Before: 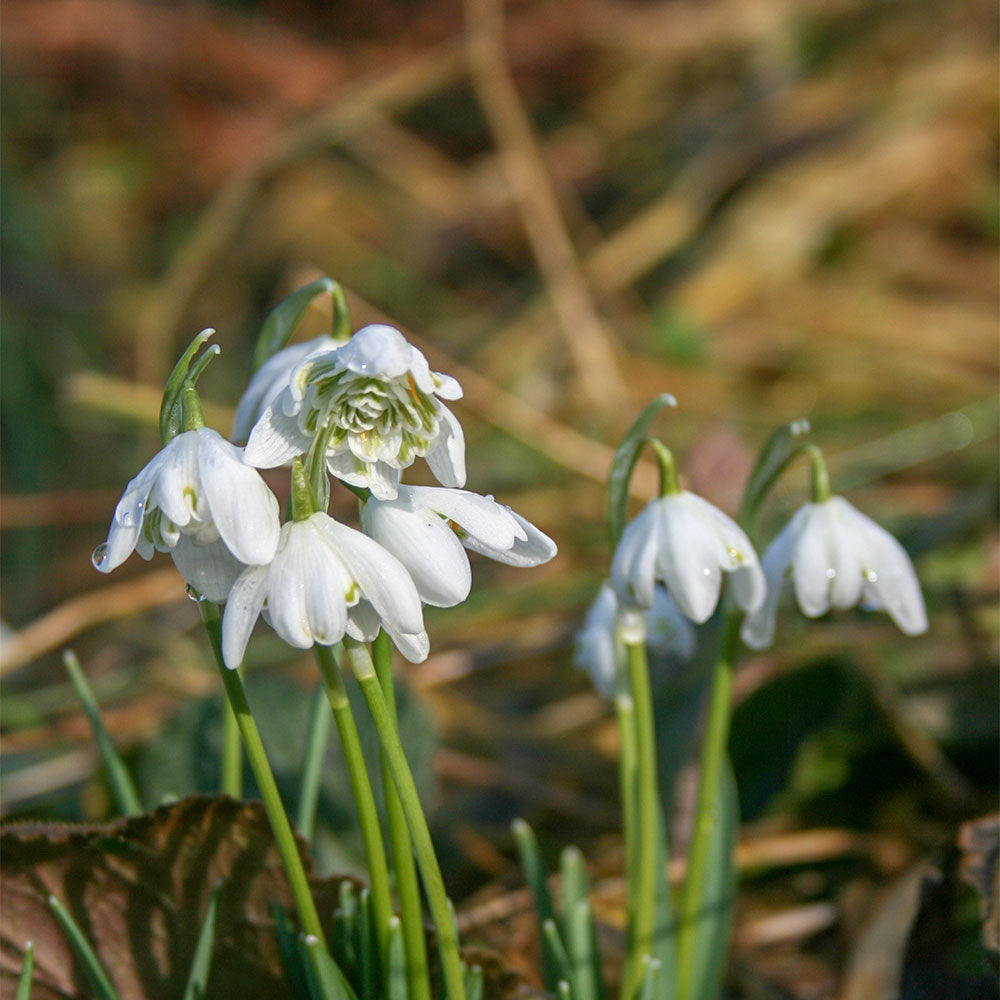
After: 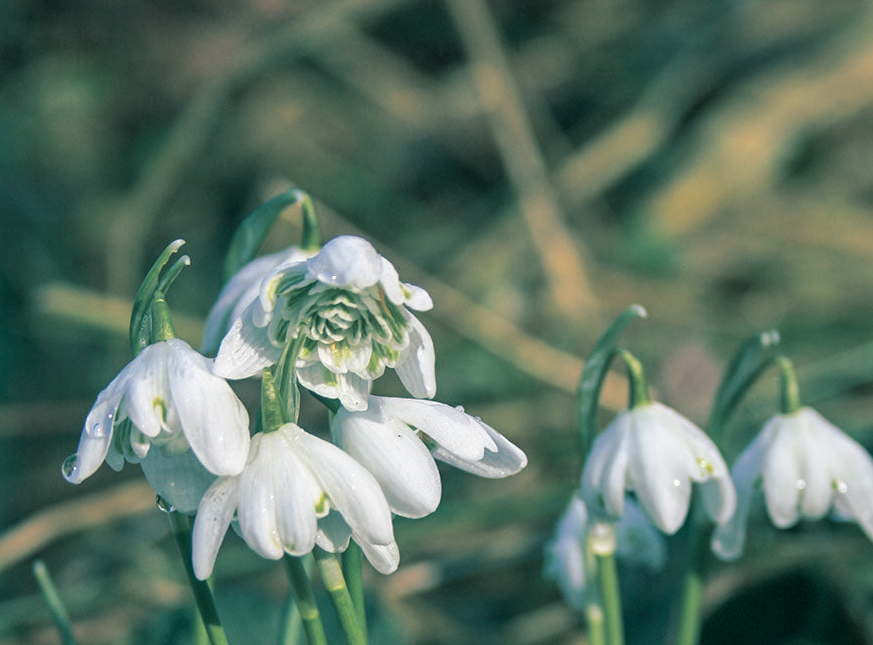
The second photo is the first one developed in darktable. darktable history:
crop: left 3.015%, top 8.969%, right 9.647%, bottom 26.457%
split-toning: shadows › hue 183.6°, shadows › saturation 0.52, highlights › hue 0°, highlights › saturation 0
